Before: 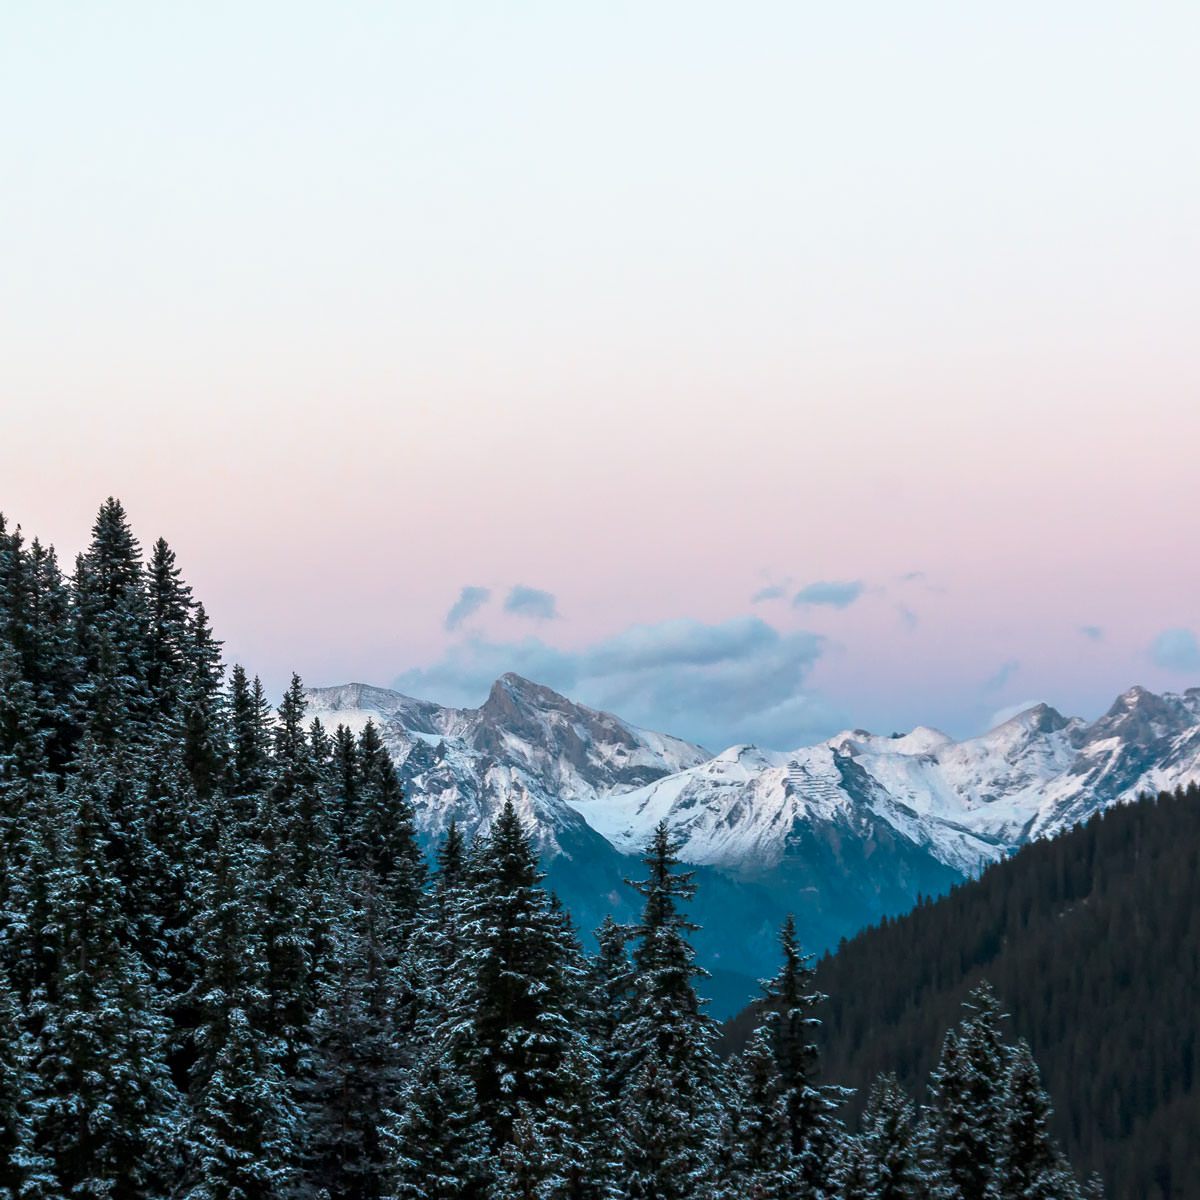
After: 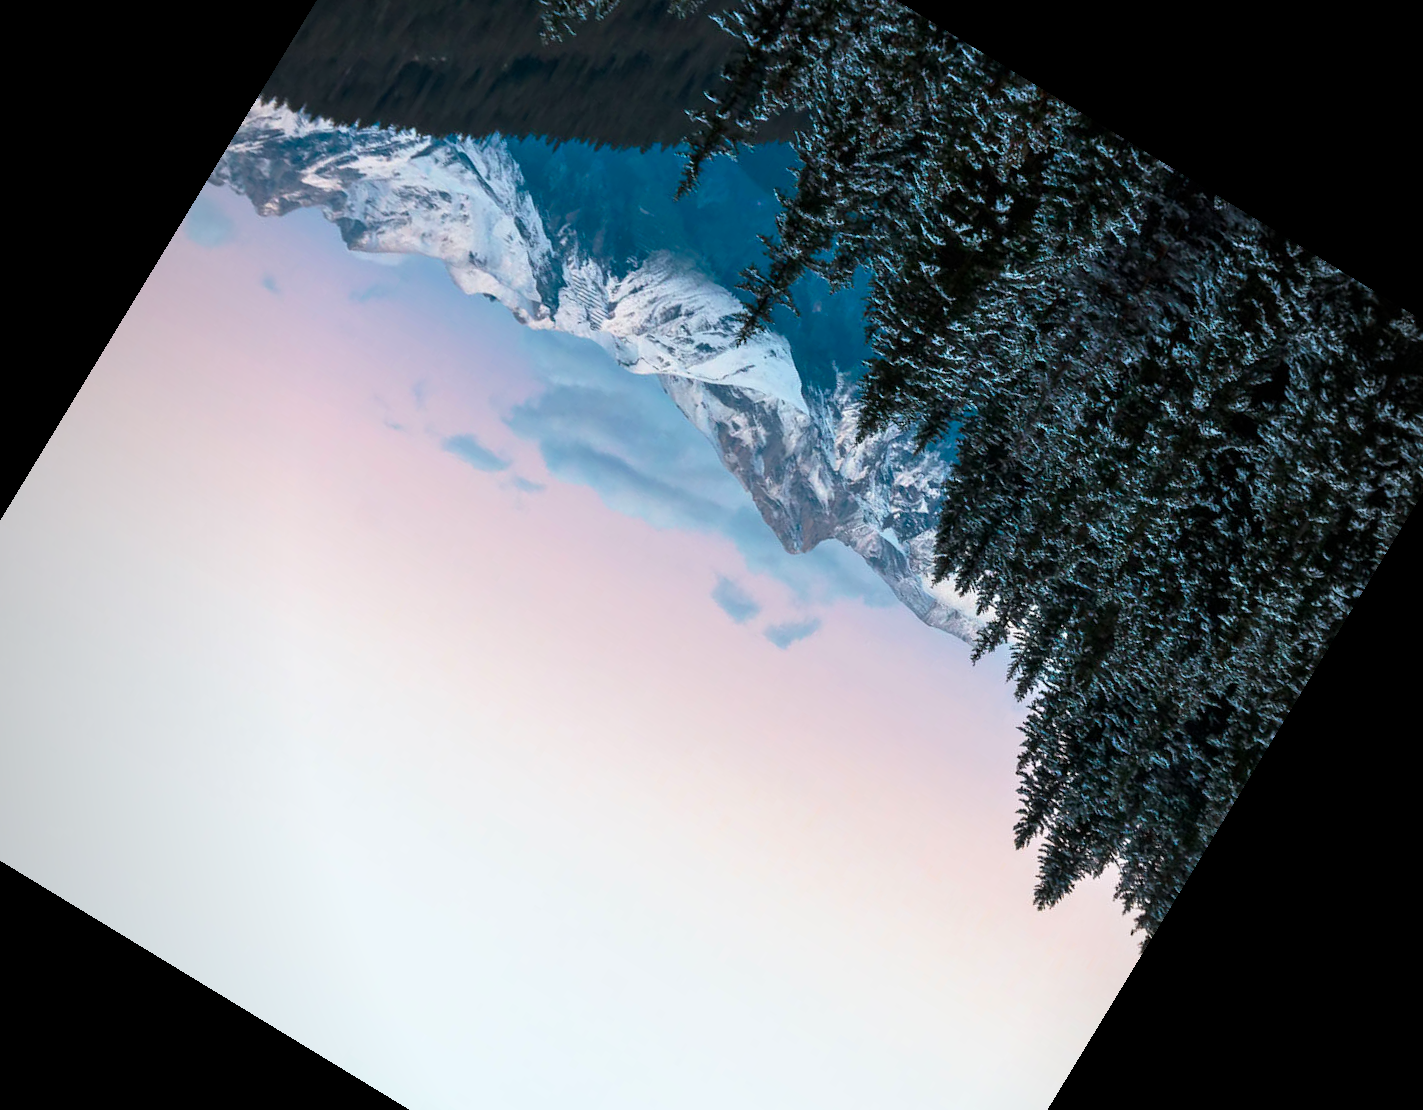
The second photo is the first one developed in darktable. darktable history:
velvia: strength 6%
color balance rgb: perceptual saturation grading › global saturation 8.89%, saturation formula JzAzBz (2021)
crop and rotate: angle 148.68°, left 9.111%, top 15.603%, right 4.588%, bottom 17.041%
exposure: compensate exposure bias true, compensate highlight preservation false
vignetting: fall-off start 97%, fall-off radius 100%, width/height ratio 0.609, unbound false
